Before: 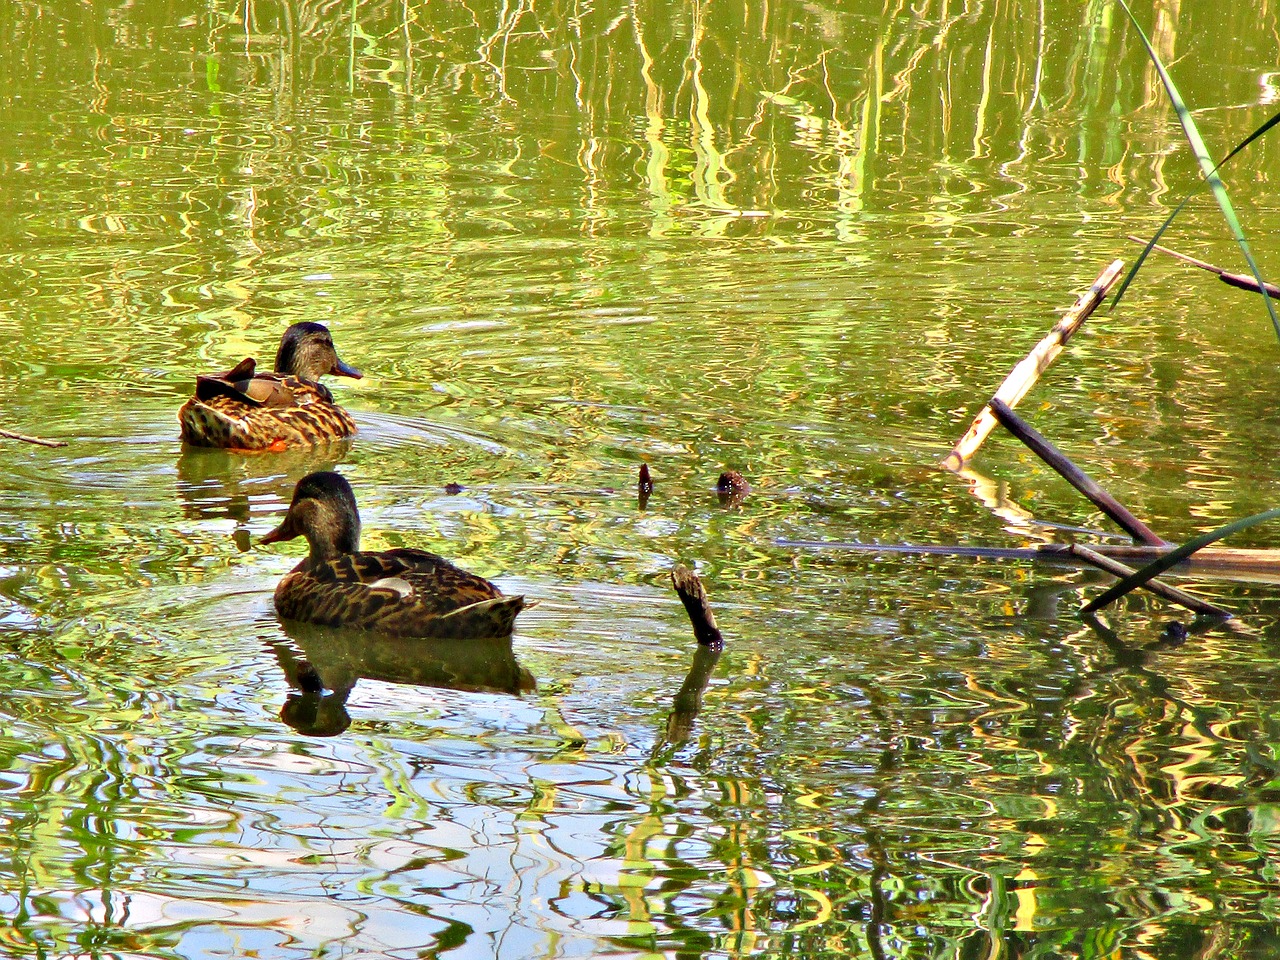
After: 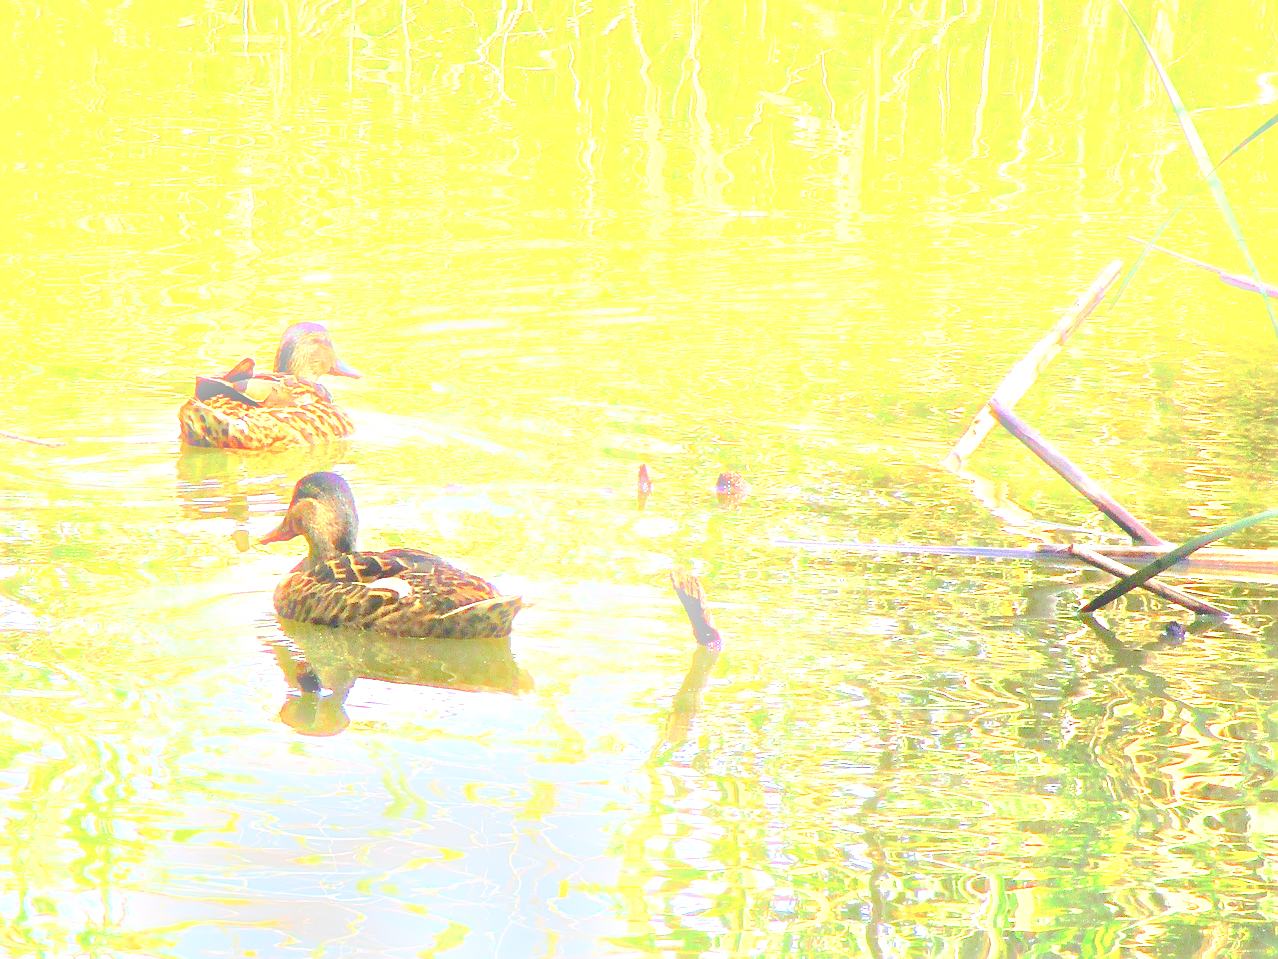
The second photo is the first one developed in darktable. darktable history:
contrast equalizer: octaves 7, y [[0.502, 0.505, 0.512, 0.529, 0.564, 0.588], [0.5 ×6], [0.502, 0.505, 0.512, 0.529, 0.564, 0.588], [0, 0.001, 0.001, 0.004, 0.008, 0.011], [0, 0.001, 0.001, 0.004, 0.008, 0.011]], mix -1
sharpen: on, module defaults
bloom: size 9%, threshold 100%, strength 7%
exposure: exposure 2.207 EV, compensate highlight preservation false
crop and rotate: left 0.126%
graduated density: on, module defaults
tone curve: curves: ch0 [(0, 0) (0.003, 0.03) (0.011, 0.03) (0.025, 0.033) (0.044, 0.038) (0.069, 0.057) (0.1, 0.109) (0.136, 0.174) (0.177, 0.243) (0.224, 0.313) (0.277, 0.391) (0.335, 0.464) (0.399, 0.515) (0.468, 0.563) (0.543, 0.616) (0.623, 0.679) (0.709, 0.766) (0.801, 0.865) (0.898, 0.948) (1, 1)], preserve colors none
